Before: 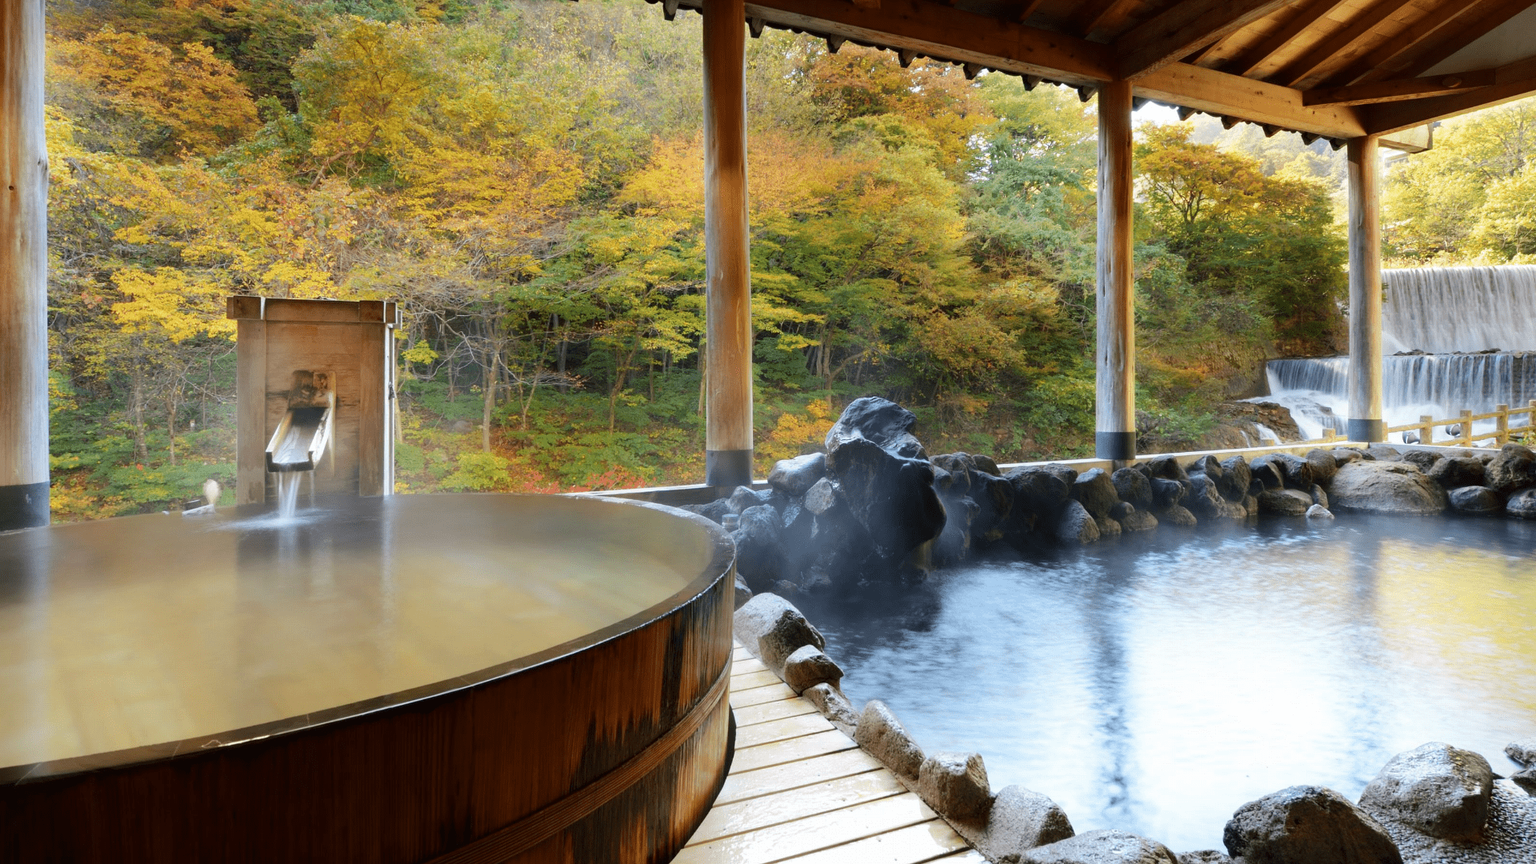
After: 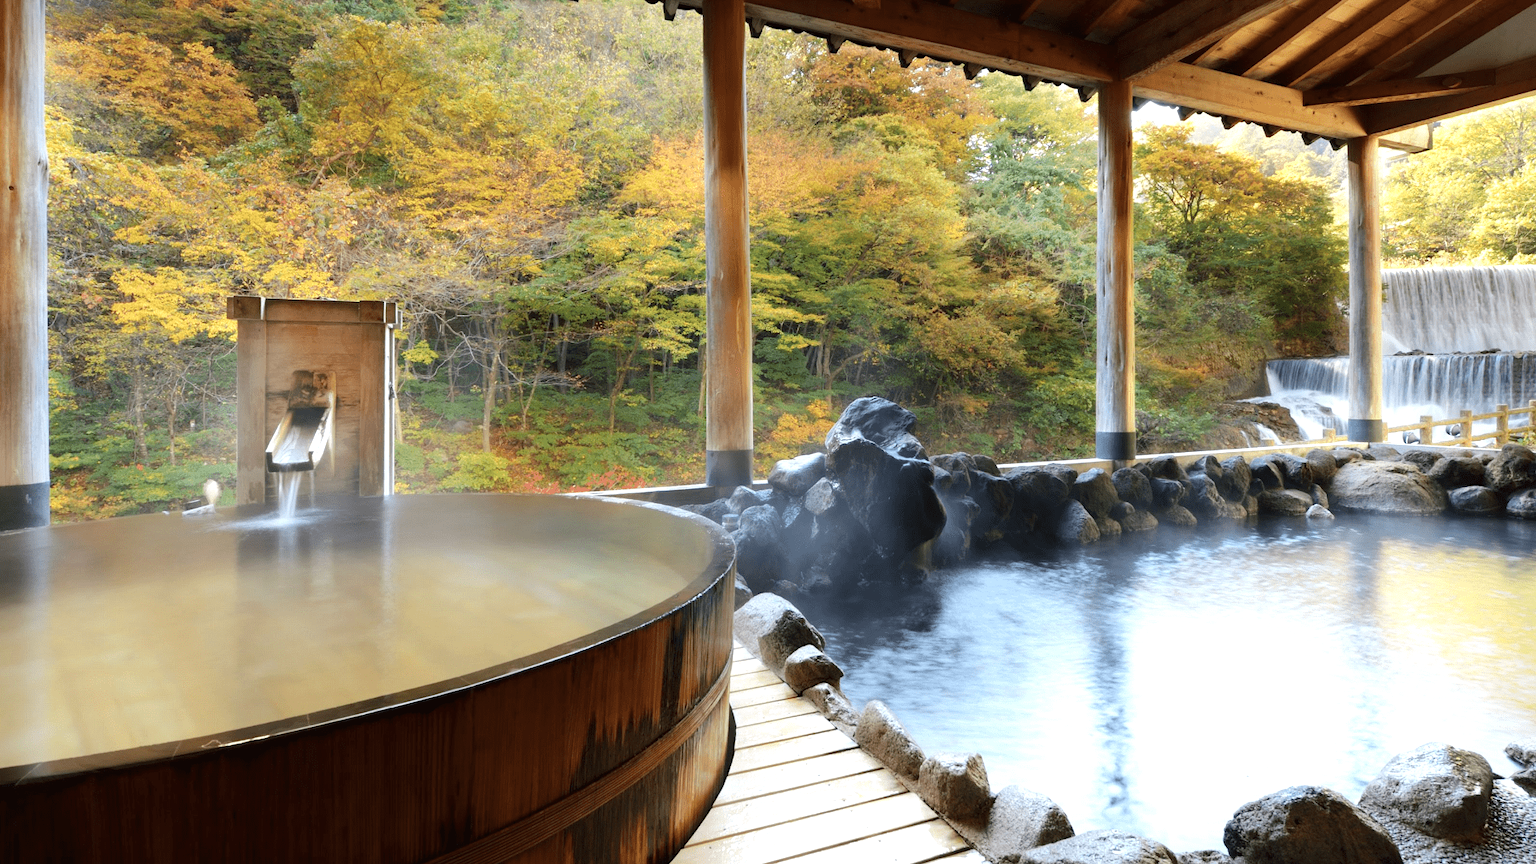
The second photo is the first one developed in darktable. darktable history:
contrast brightness saturation: saturation -0.098
exposure: exposure 0.355 EV, compensate highlight preservation false
